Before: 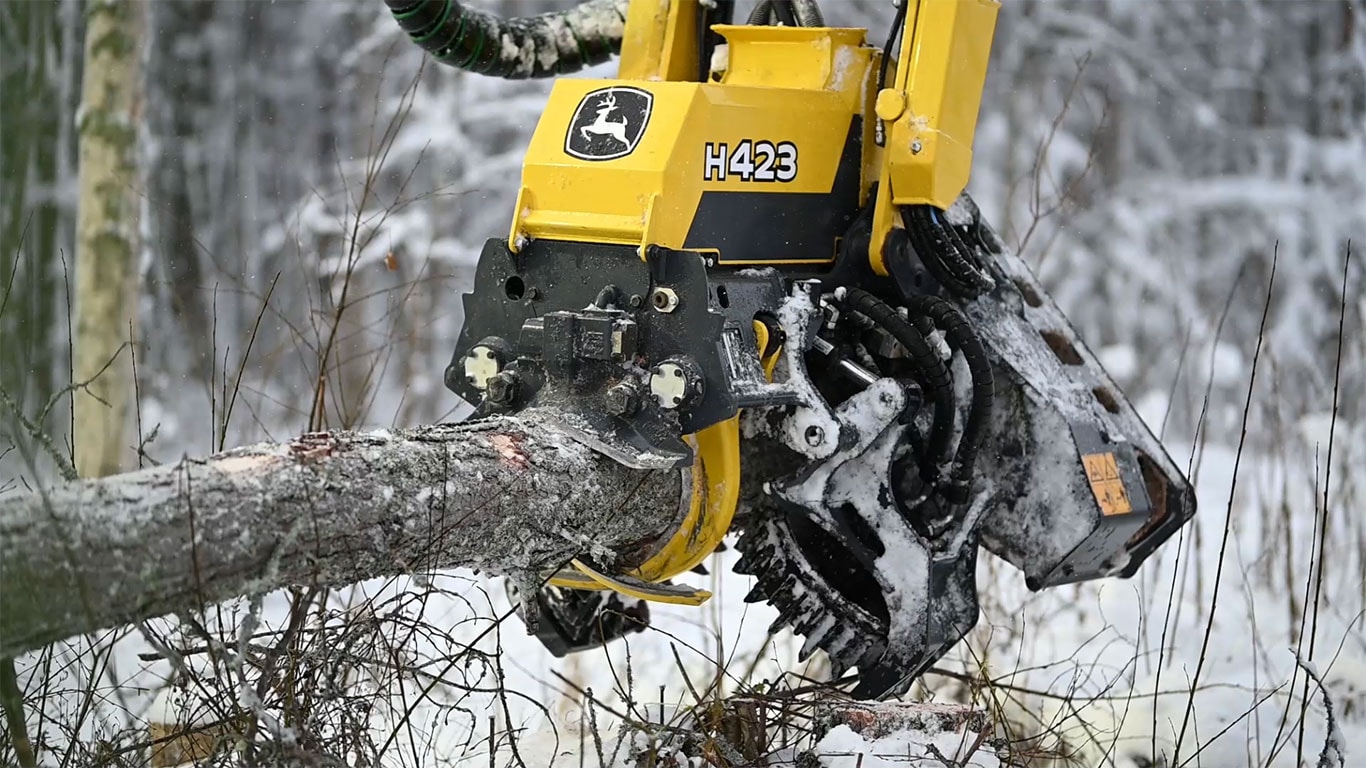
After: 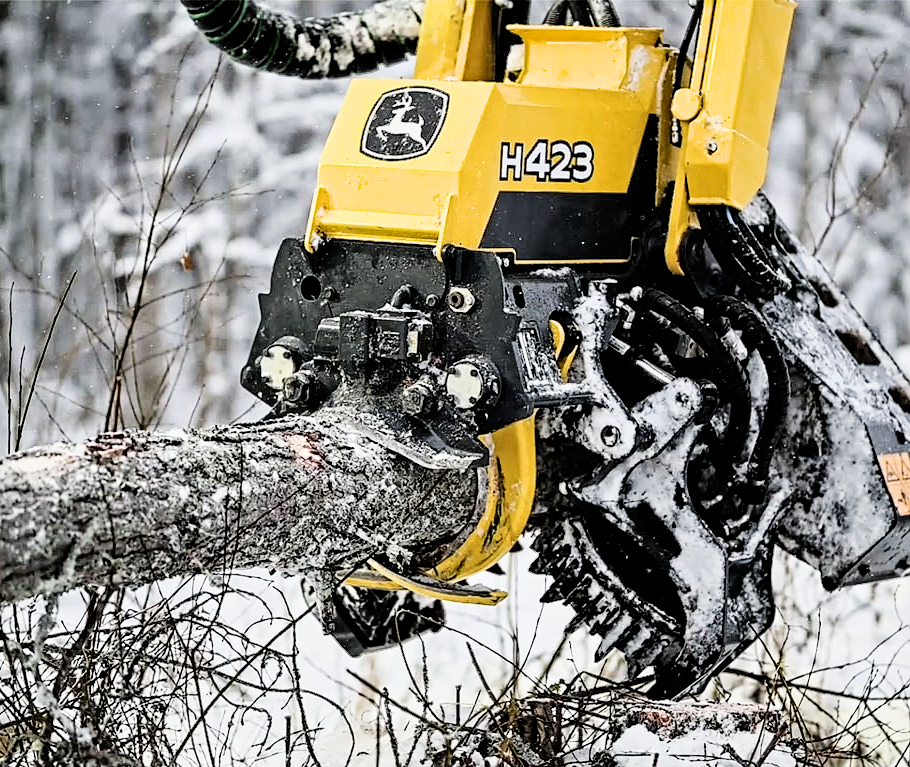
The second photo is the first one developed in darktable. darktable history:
crop and rotate: left 15.055%, right 18.278%
contrast equalizer: octaves 7, y [[0.5, 0.542, 0.583, 0.625, 0.667, 0.708], [0.5 ×6], [0.5 ×6], [0 ×6], [0 ×6]]
exposure: black level correction 0, exposure 0.7 EV, compensate exposure bias true, compensate highlight preservation false
color balance rgb: global vibrance 10%
filmic rgb: black relative exposure -5 EV, hardness 2.88, contrast 1.3, highlights saturation mix -30%
